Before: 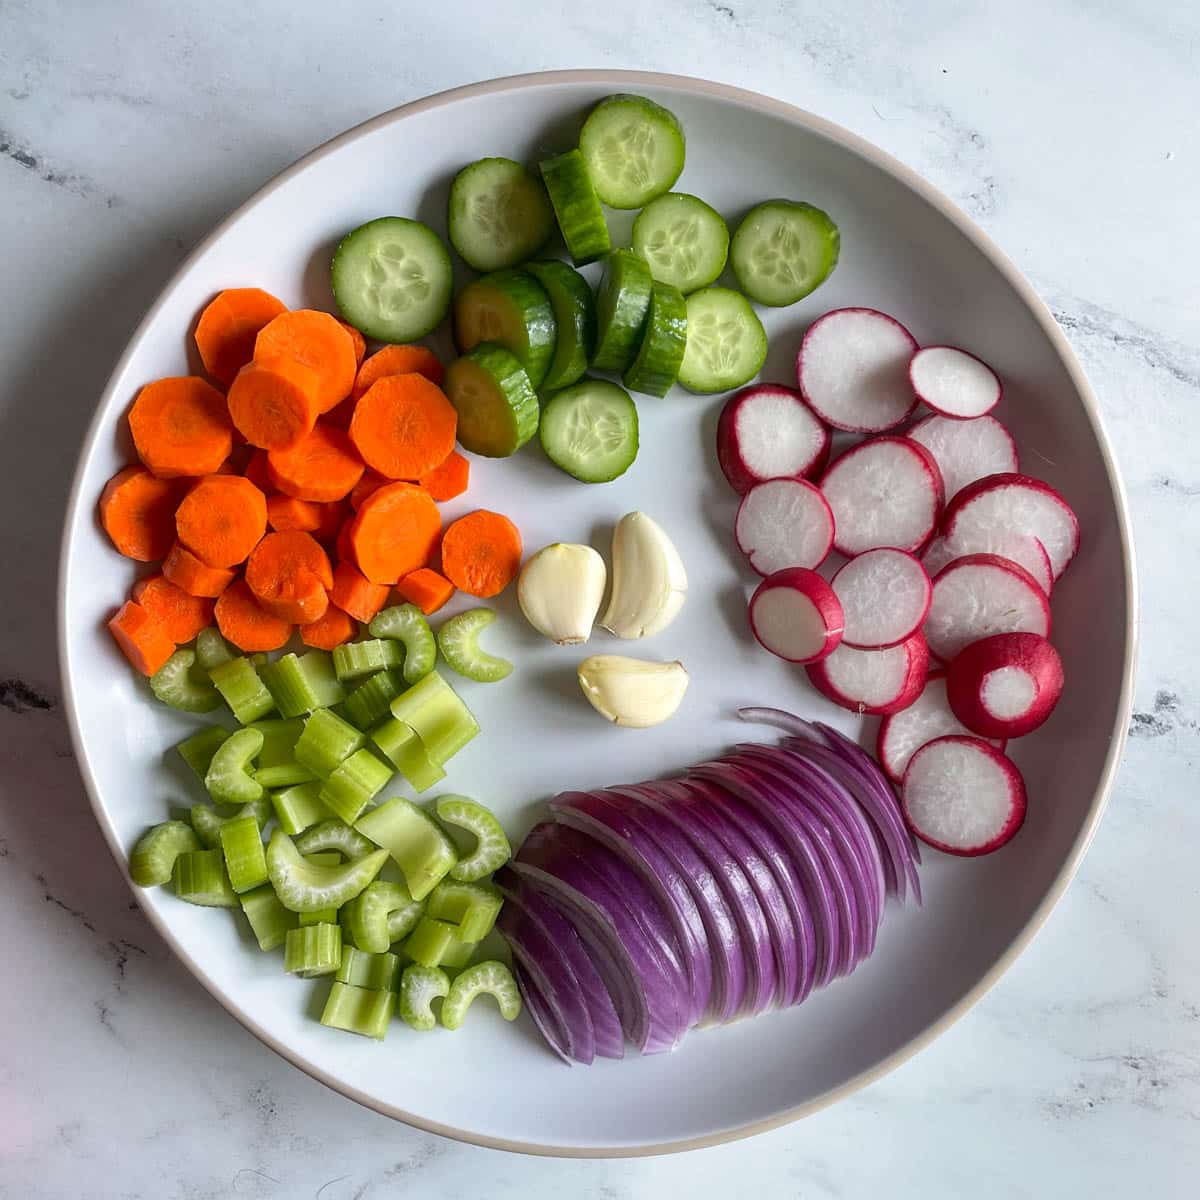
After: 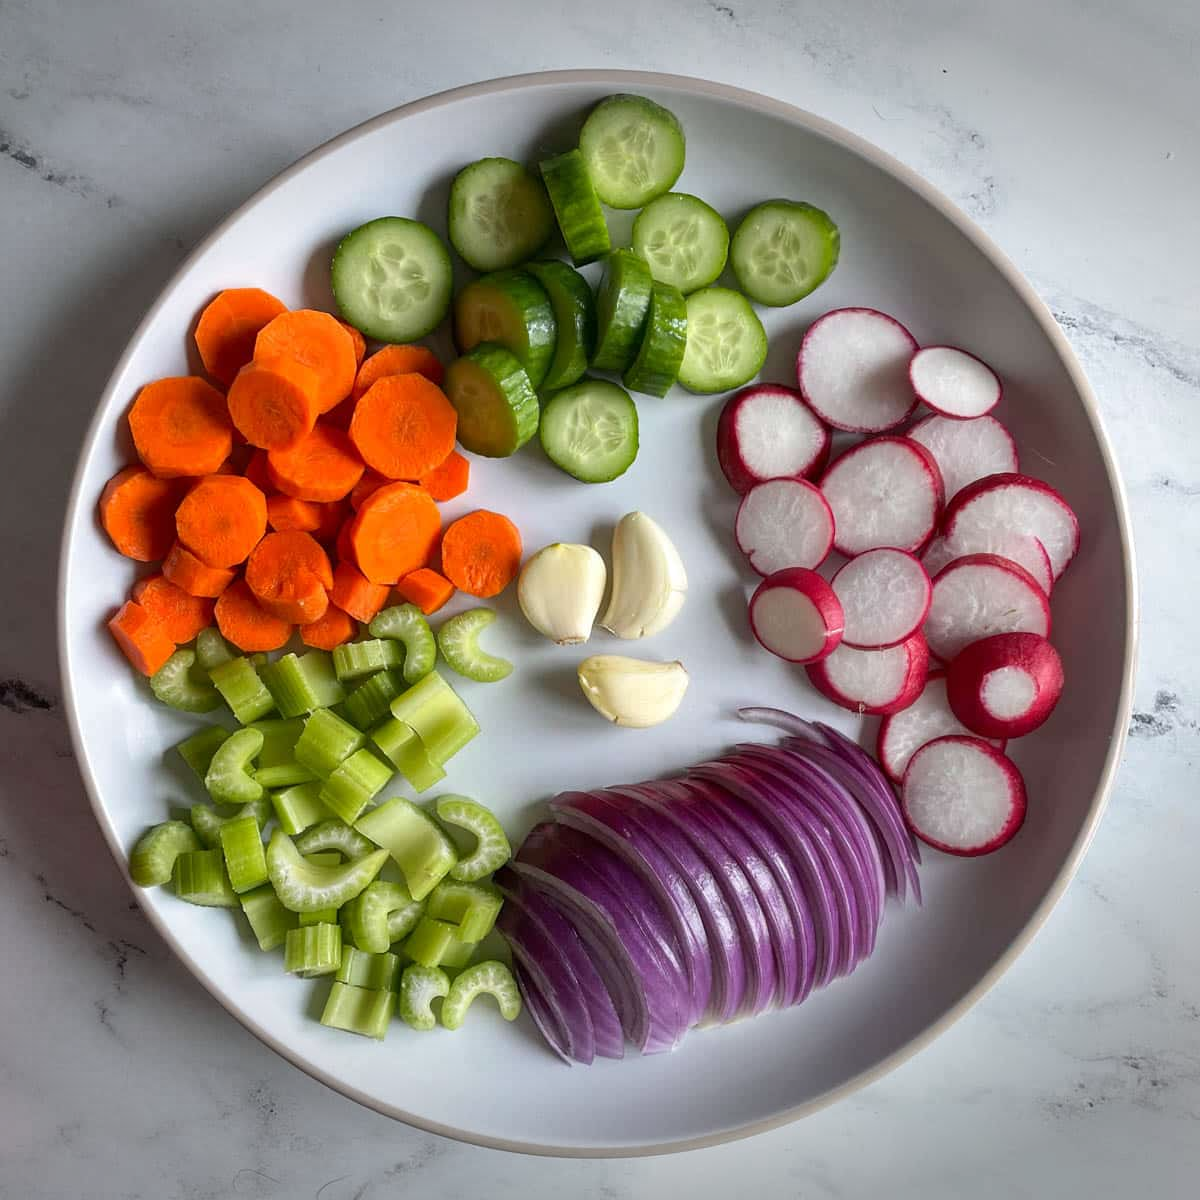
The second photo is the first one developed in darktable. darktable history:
vignetting: fall-off start 100.65%, width/height ratio 1.309
